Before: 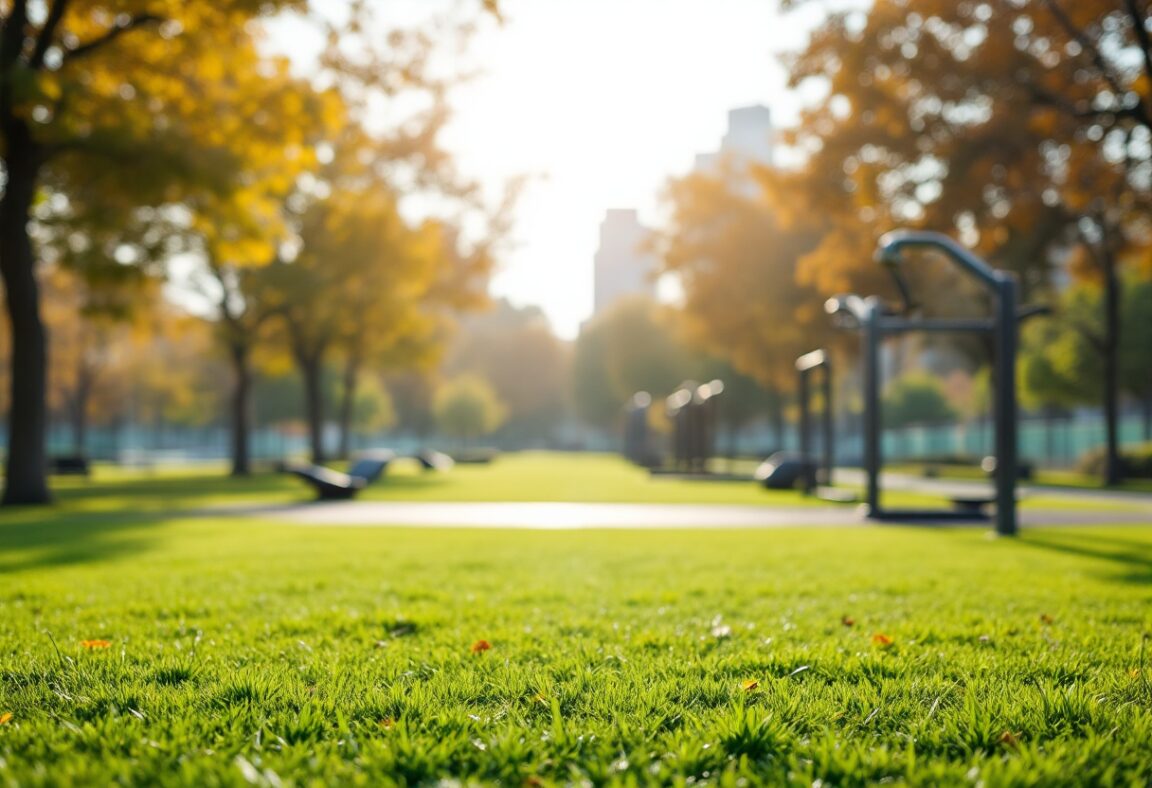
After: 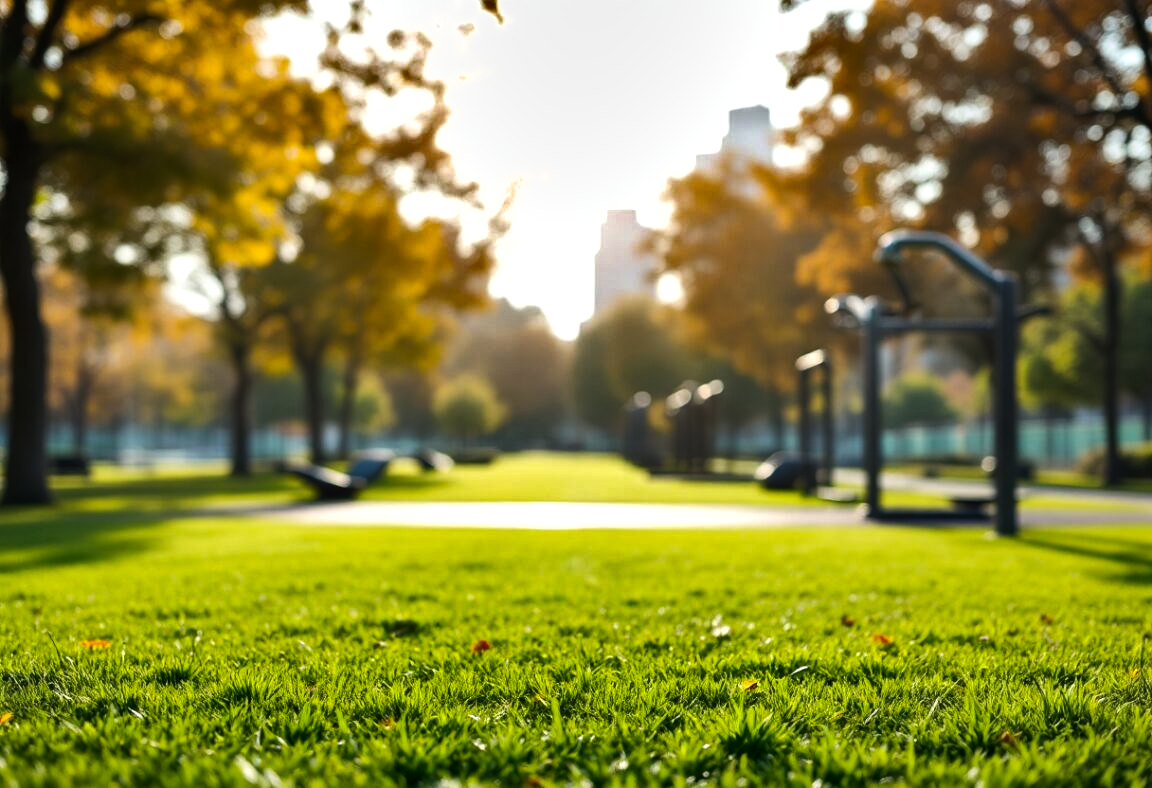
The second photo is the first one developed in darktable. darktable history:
tone equalizer: -8 EV -0.75 EV, -7 EV -0.7 EV, -6 EV -0.6 EV, -5 EV -0.4 EV, -3 EV 0.4 EV, -2 EV 0.6 EV, -1 EV 0.7 EV, +0 EV 0.75 EV, edges refinement/feathering 500, mask exposure compensation -1.57 EV, preserve details no
shadows and highlights: shadows 80.73, white point adjustment -9.07, highlights -61.46, soften with gaussian
